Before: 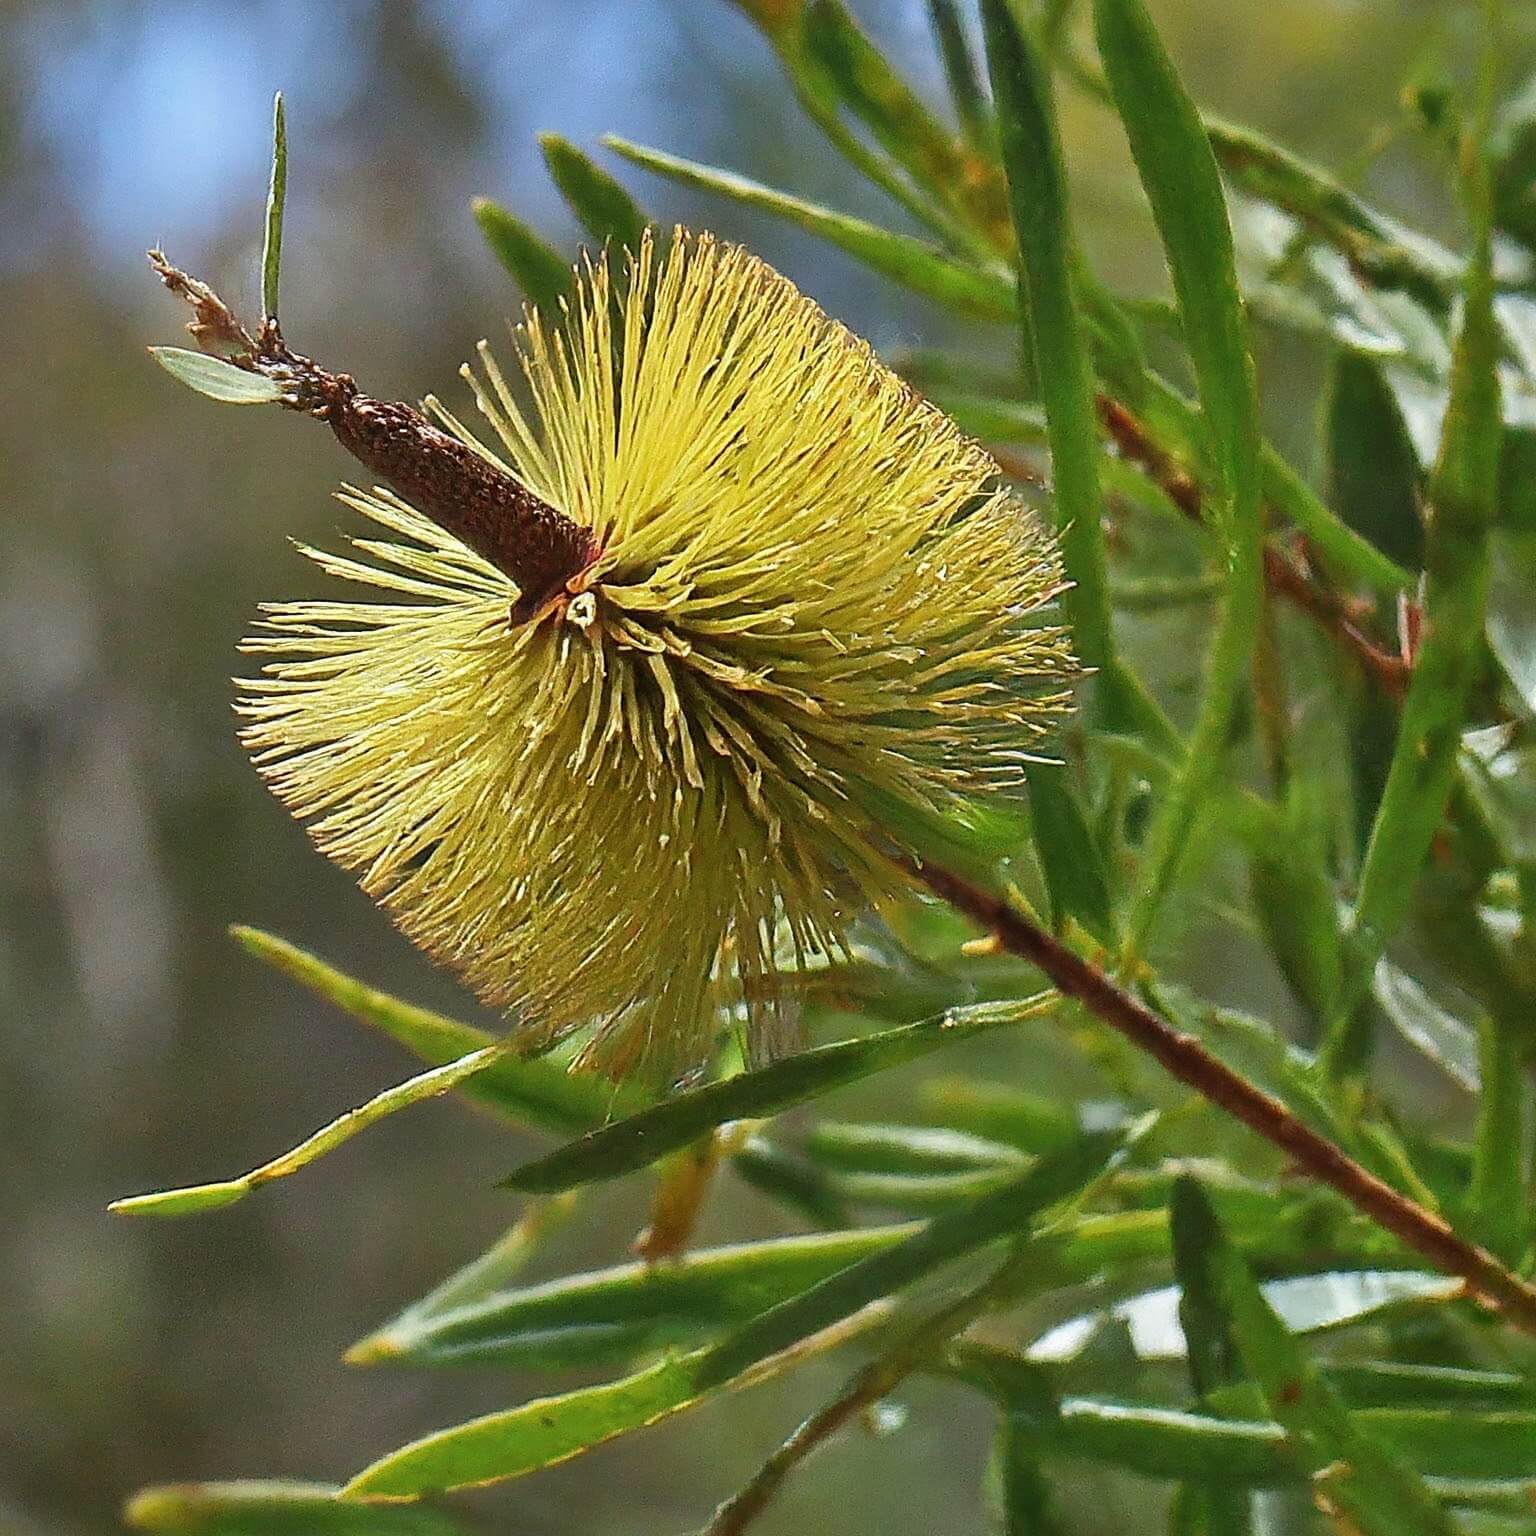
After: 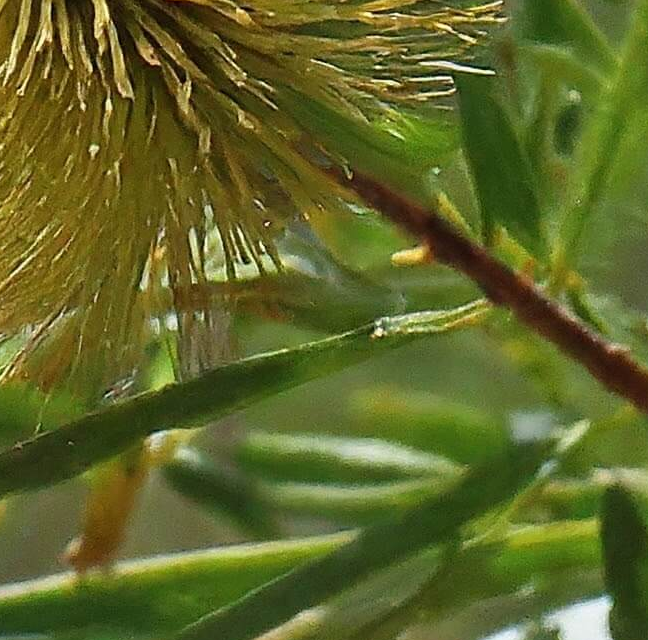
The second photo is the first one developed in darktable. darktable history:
crop: left 37.121%, top 44.926%, right 20.64%, bottom 13.36%
